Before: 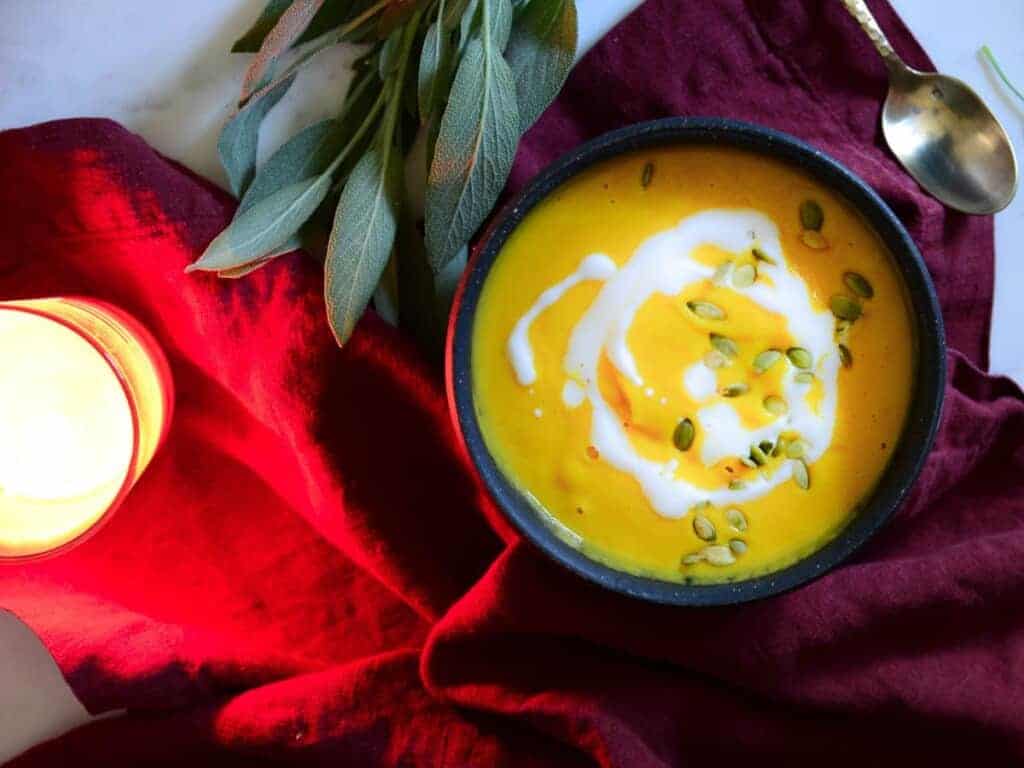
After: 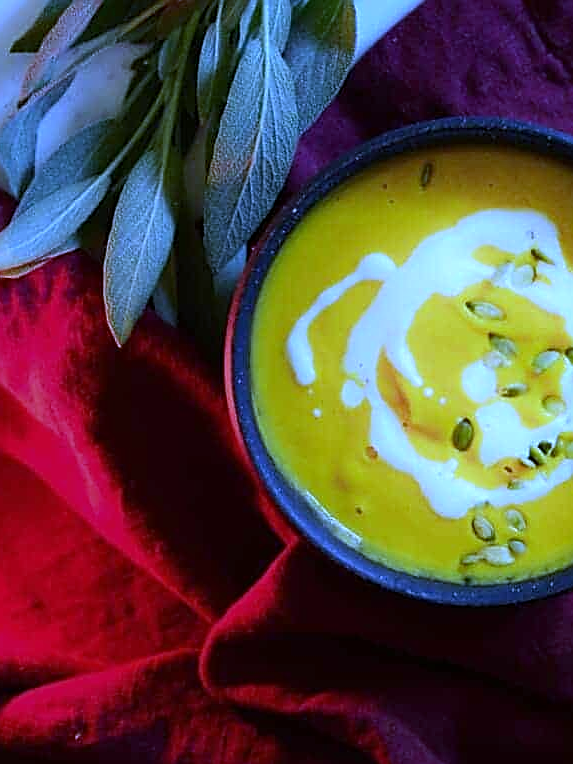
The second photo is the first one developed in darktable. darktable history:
white balance: red 0.766, blue 1.537
sharpen: amount 0.75
crop: left 21.674%, right 22.086%
